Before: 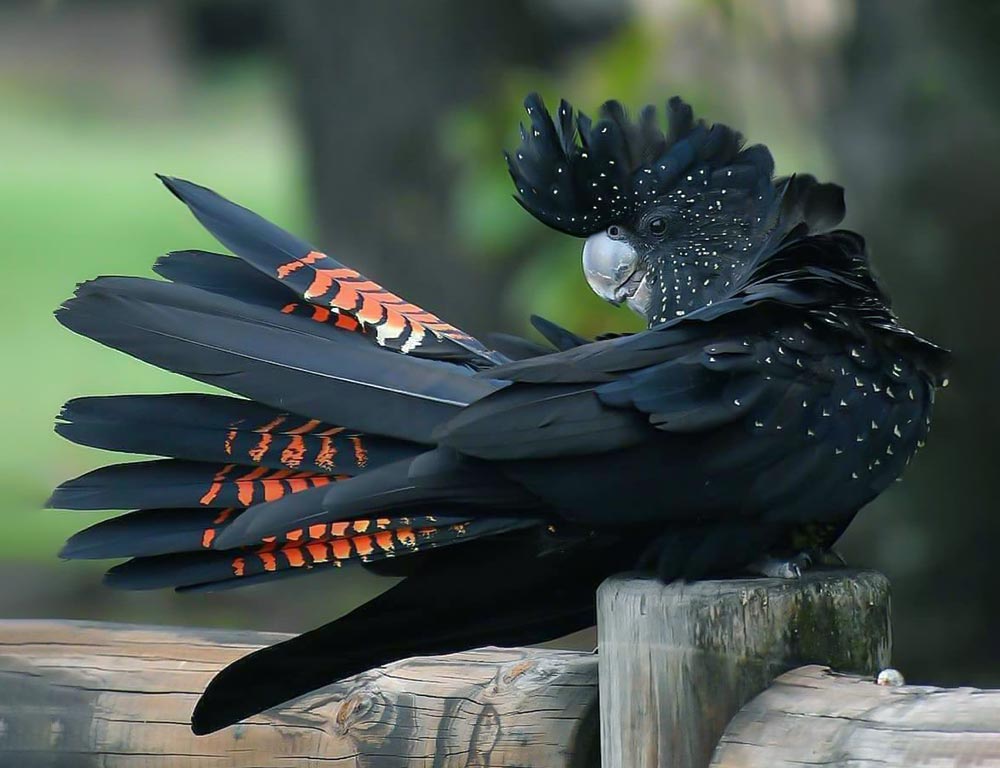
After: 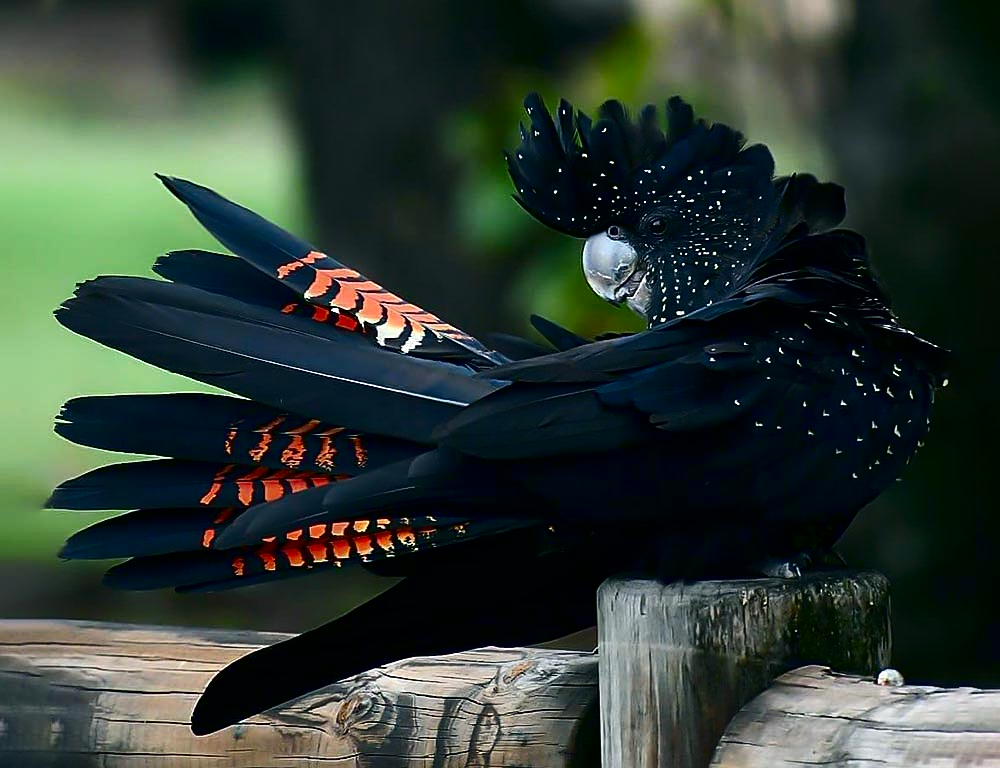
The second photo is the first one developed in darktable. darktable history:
sharpen: amount 0.491
contrast brightness saturation: contrast 0.241, brightness -0.223, saturation 0.148
tone equalizer: smoothing diameter 24.94%, edges refinement/feathering 12.47, preserve details guided filter
